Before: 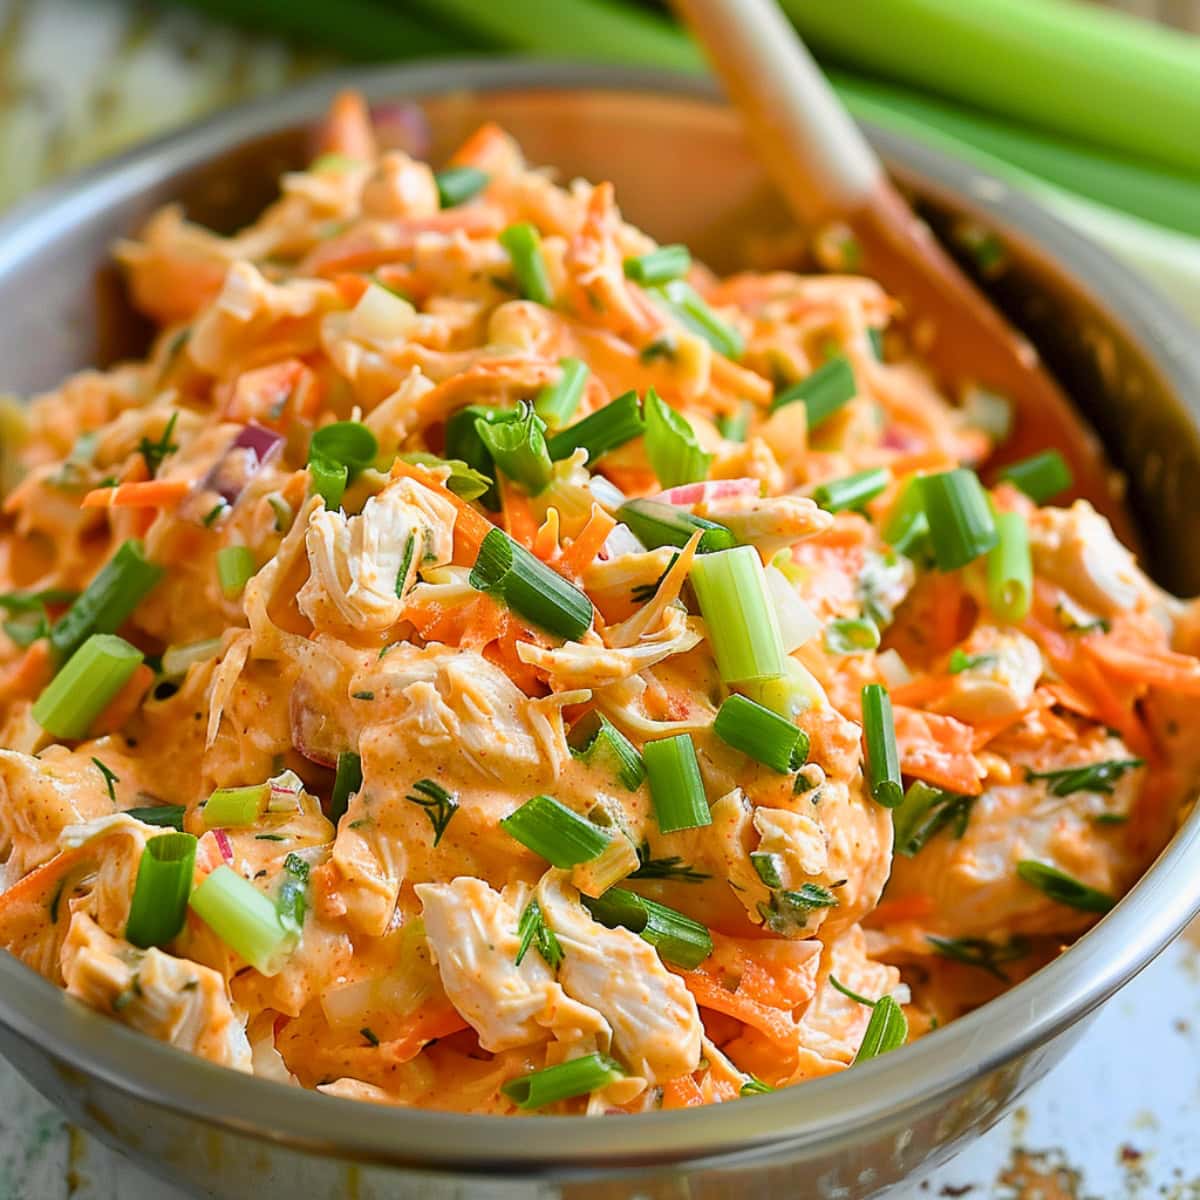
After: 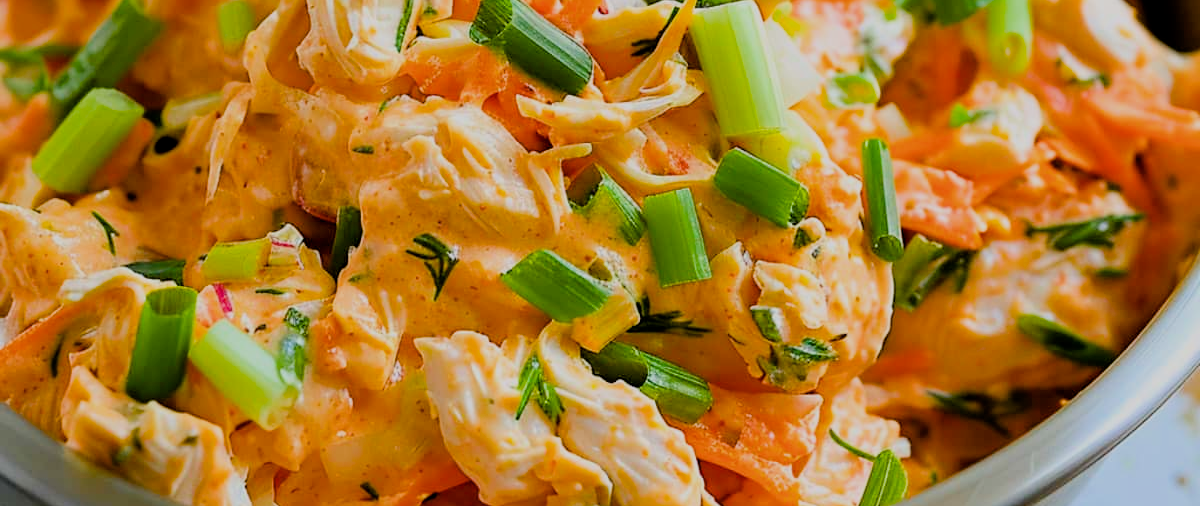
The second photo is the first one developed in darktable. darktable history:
color balance rgb: global offset › luminance -0.493%, perceptual saturation grading › global saturation 25.133%
filmic rgb: black relative exposure -7.65 EV, white relative exposure 4.56 EV, hardness 3.61
crop: top 45.507%, bottom 12.263%
